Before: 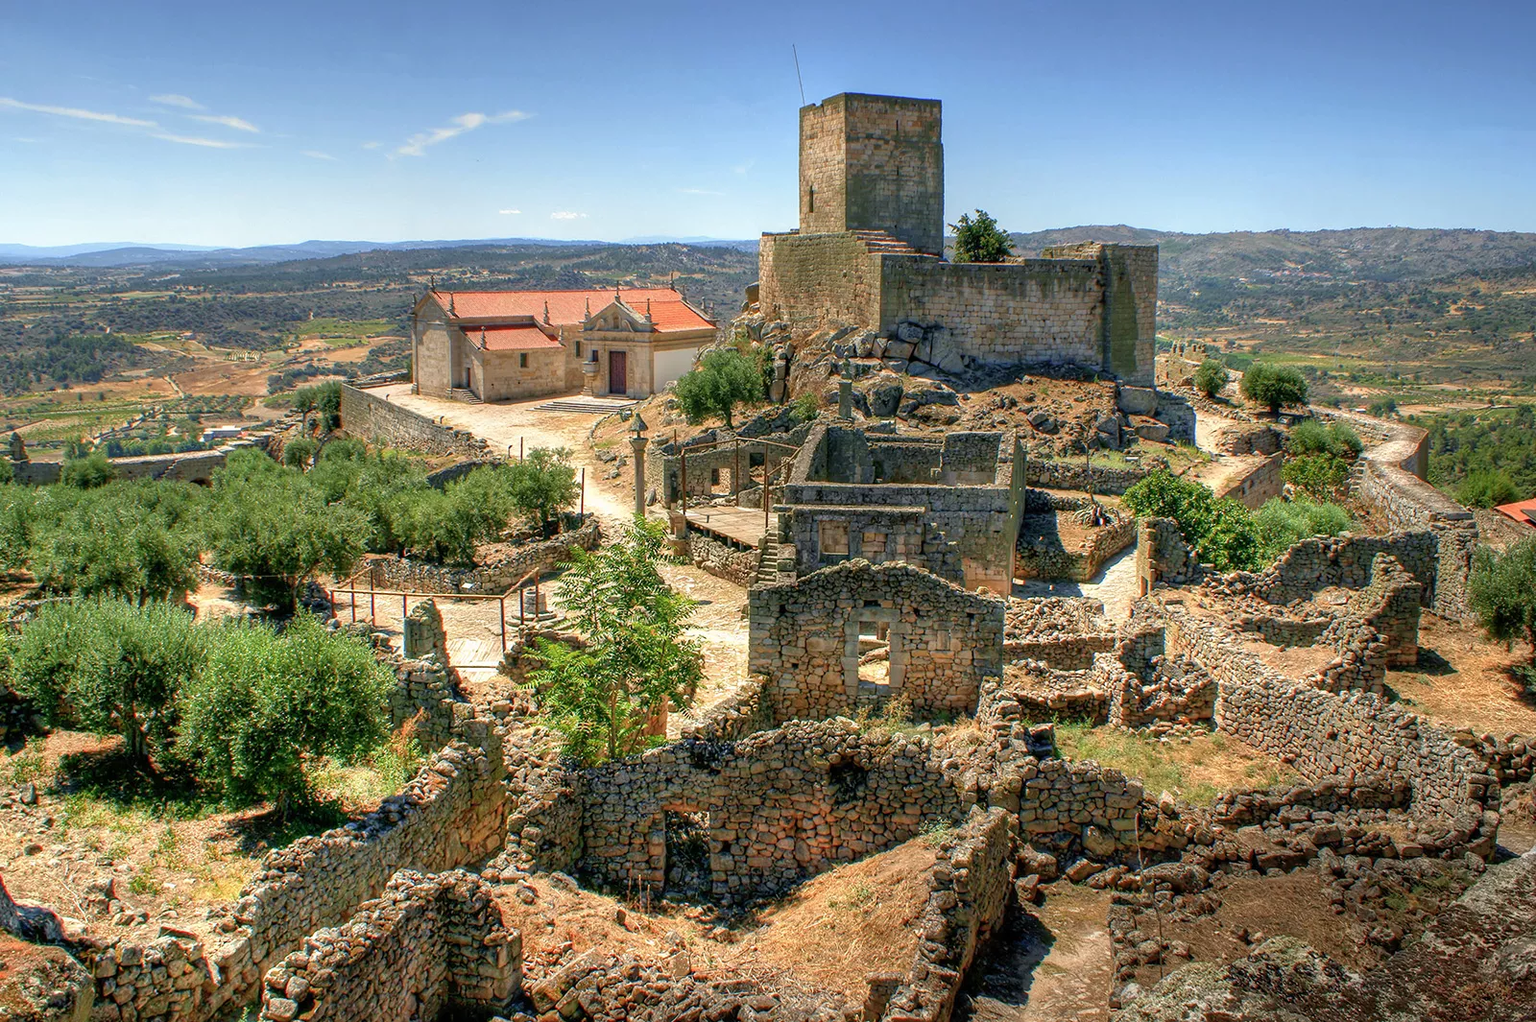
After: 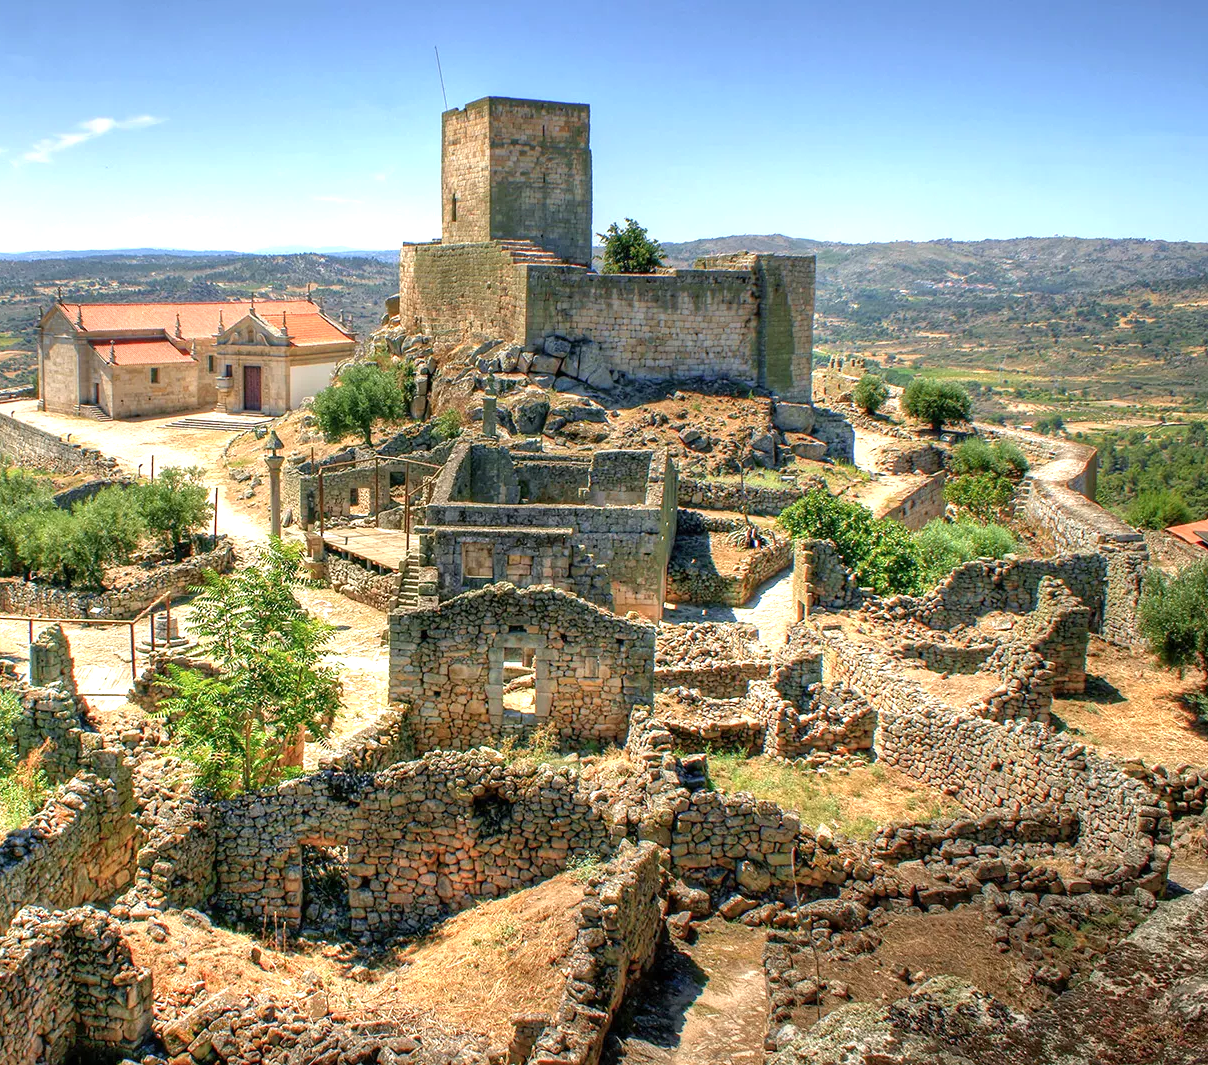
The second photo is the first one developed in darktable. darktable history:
exposure: exposure 0.608 EV, compensate highlight preservation false
crop and rotate: left 24.497%
